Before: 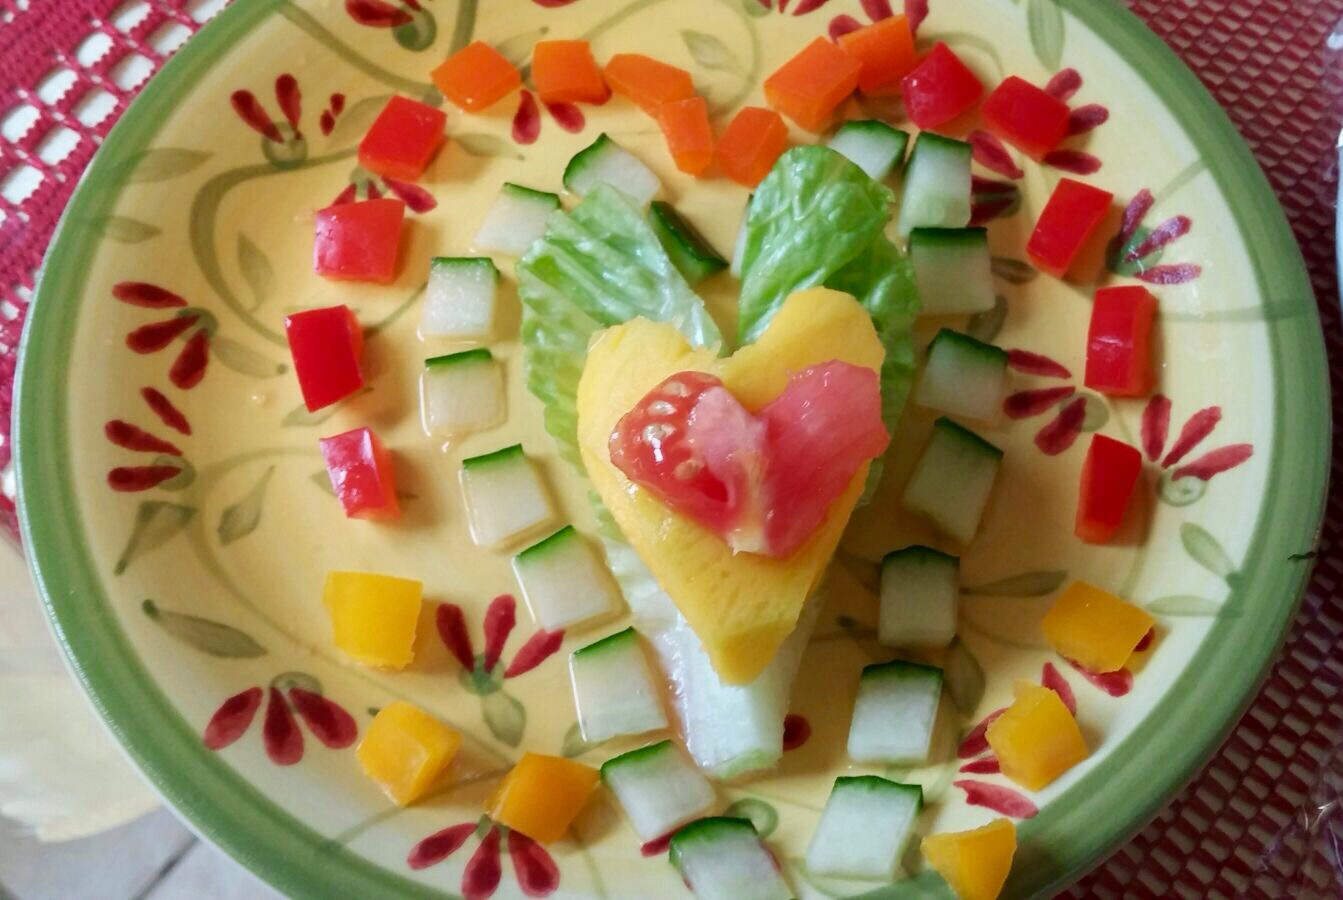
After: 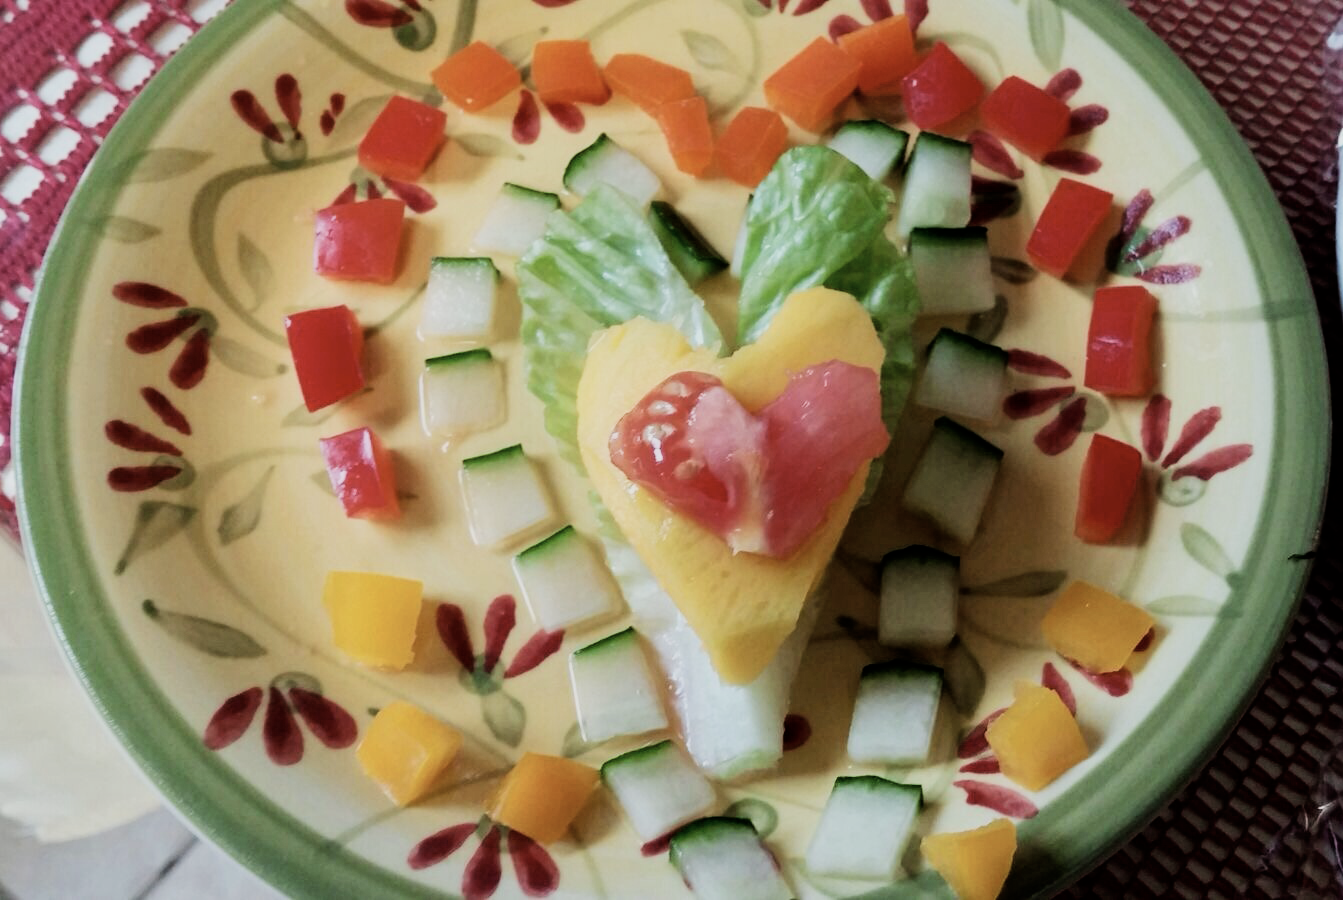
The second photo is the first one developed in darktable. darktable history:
contrast brightness saturation: contrast 0.06, brightness -0.01, saturation -0.23
filmic rgb: black relative exposure -5 EV, hardness 2.88, contrast 1.3, highlights saturation mix -30%
